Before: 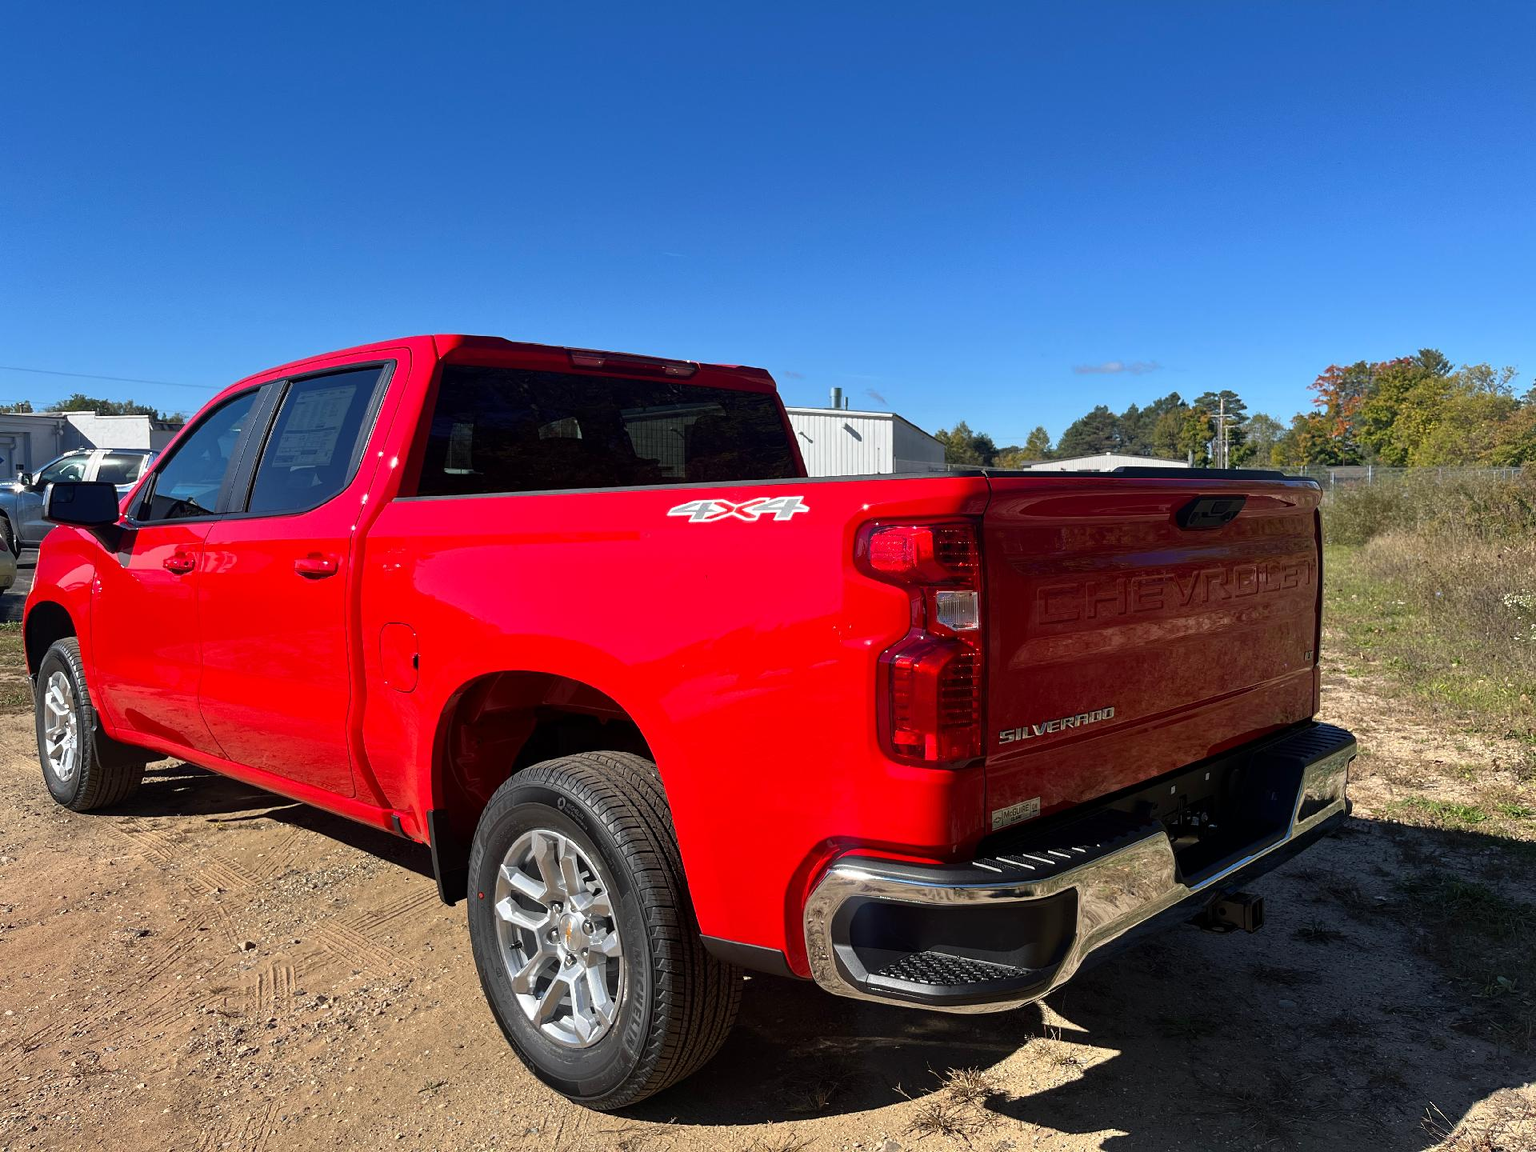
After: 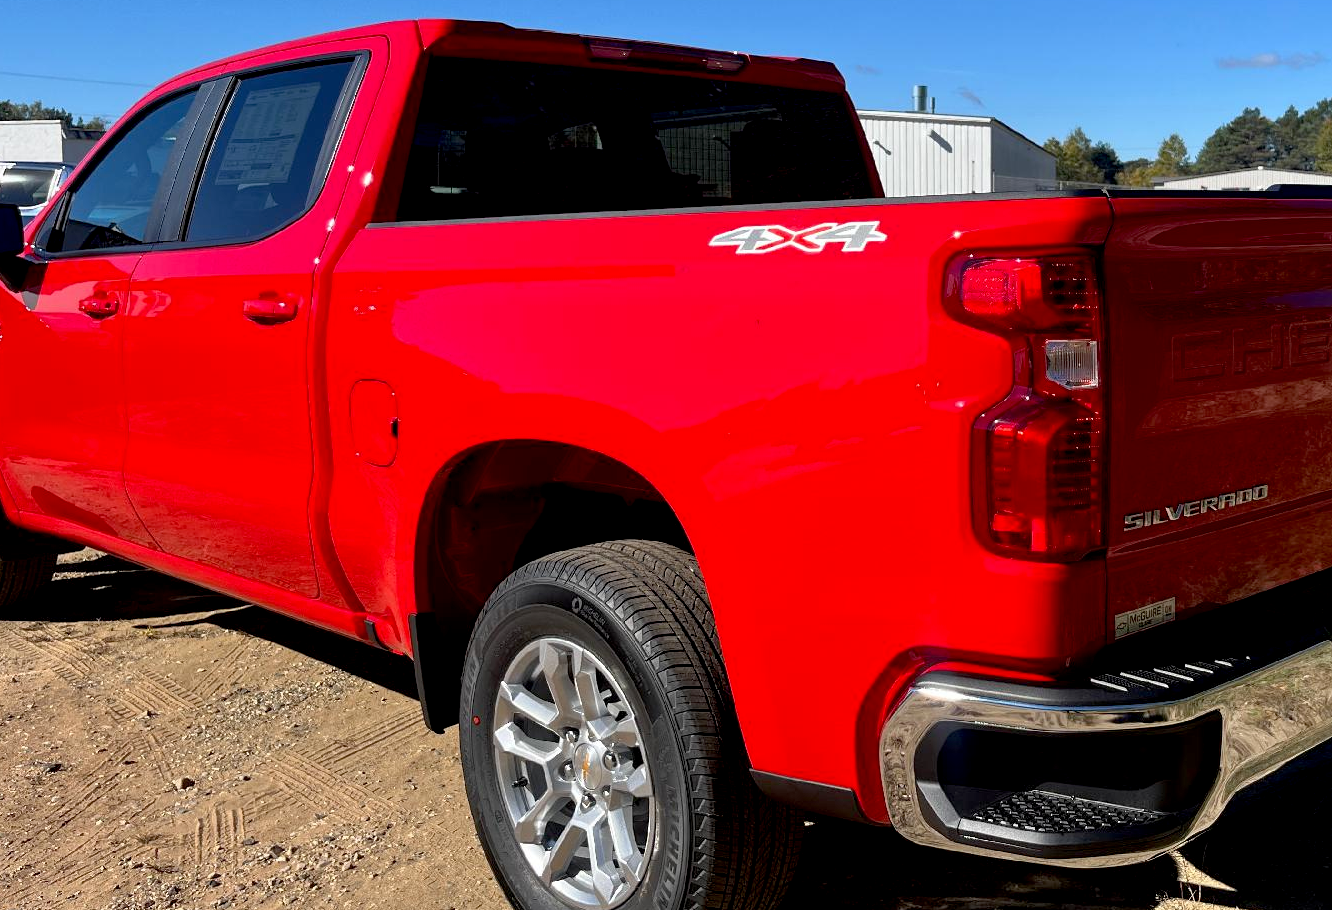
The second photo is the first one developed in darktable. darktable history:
crop: left 6.534%, top 27.733%, right 24.05%, bottom 9.037%
exposure: black level correction 0.009, compensate highlight preservation false
